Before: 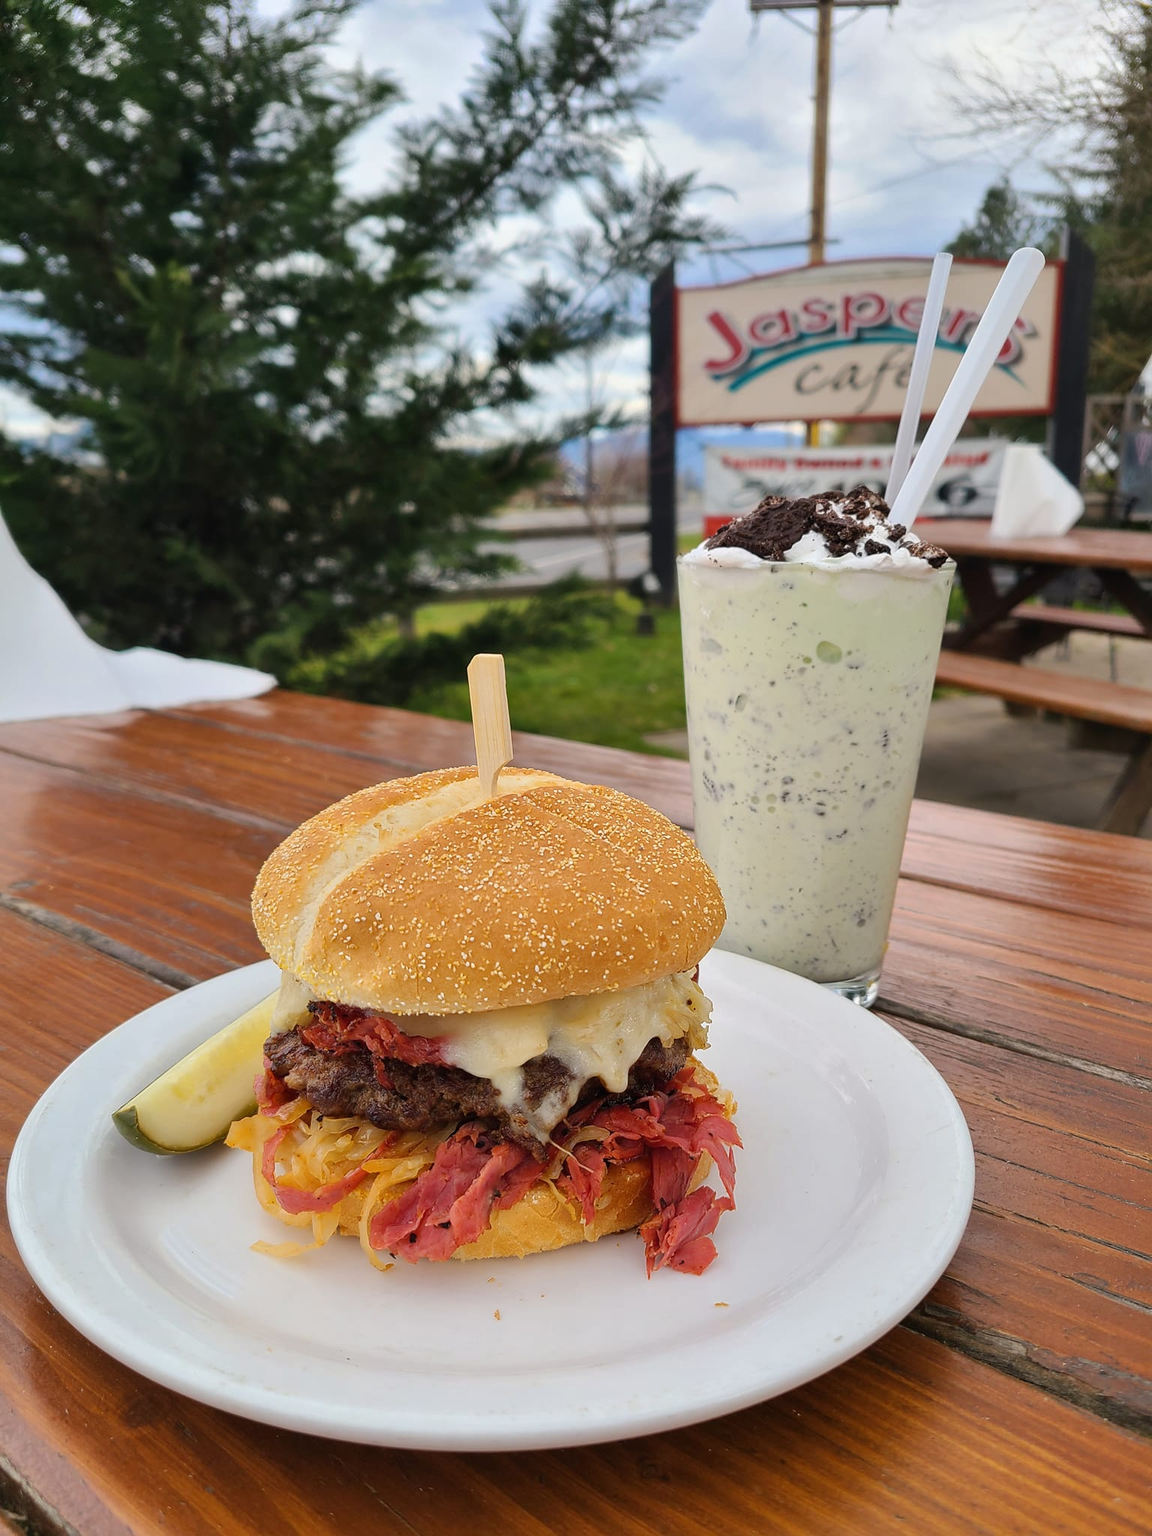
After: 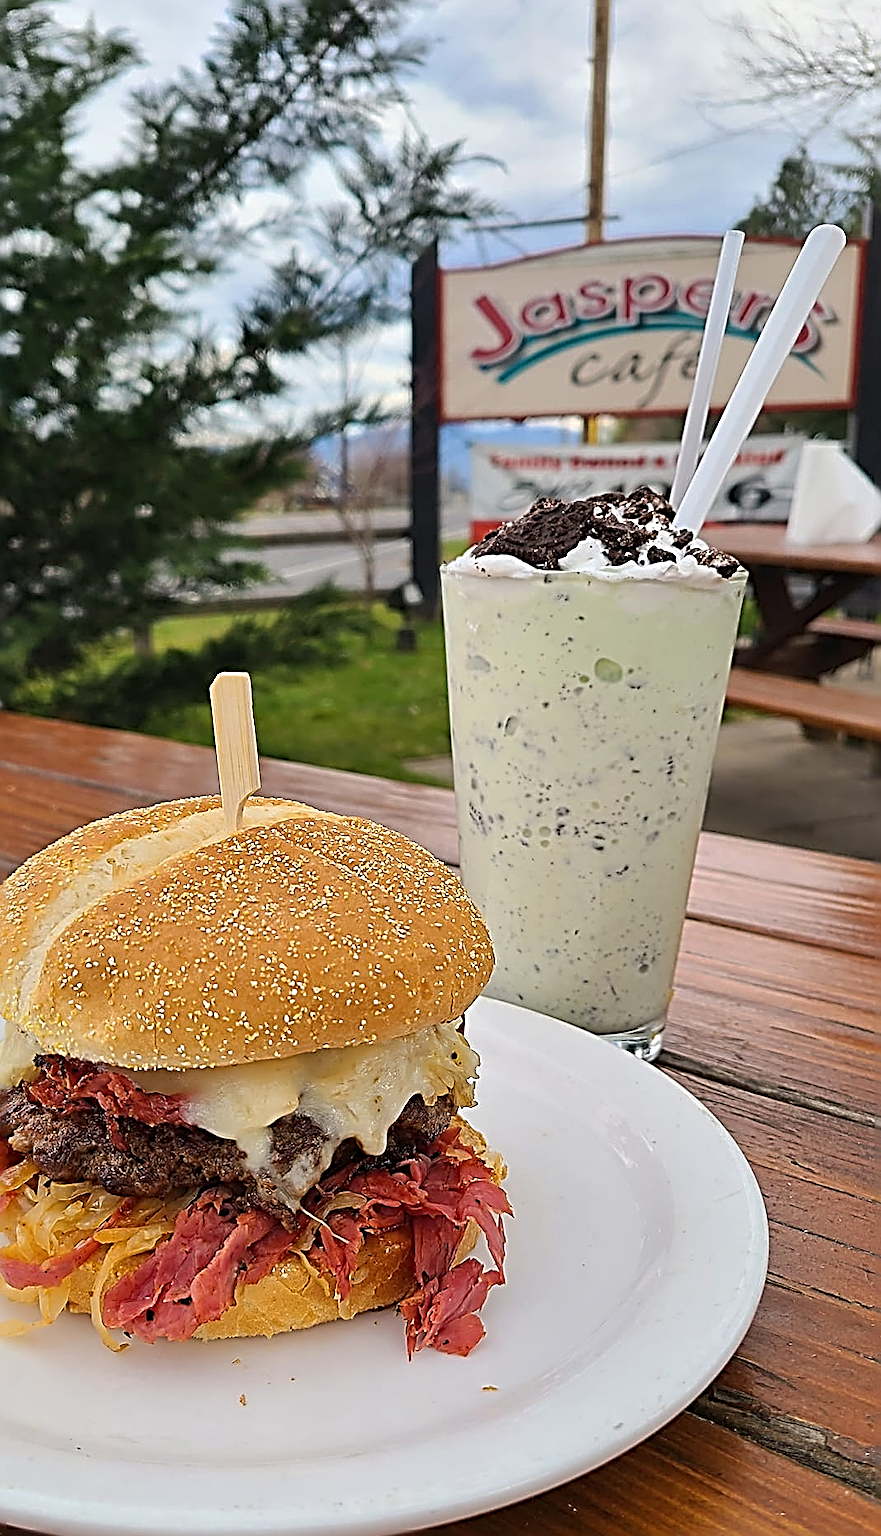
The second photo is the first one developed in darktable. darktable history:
crop and rotate: left 24.034%, top 2.838%, right 6.406%, bottom 6.299%
sharpen: radius 3.158, amount 1.731
